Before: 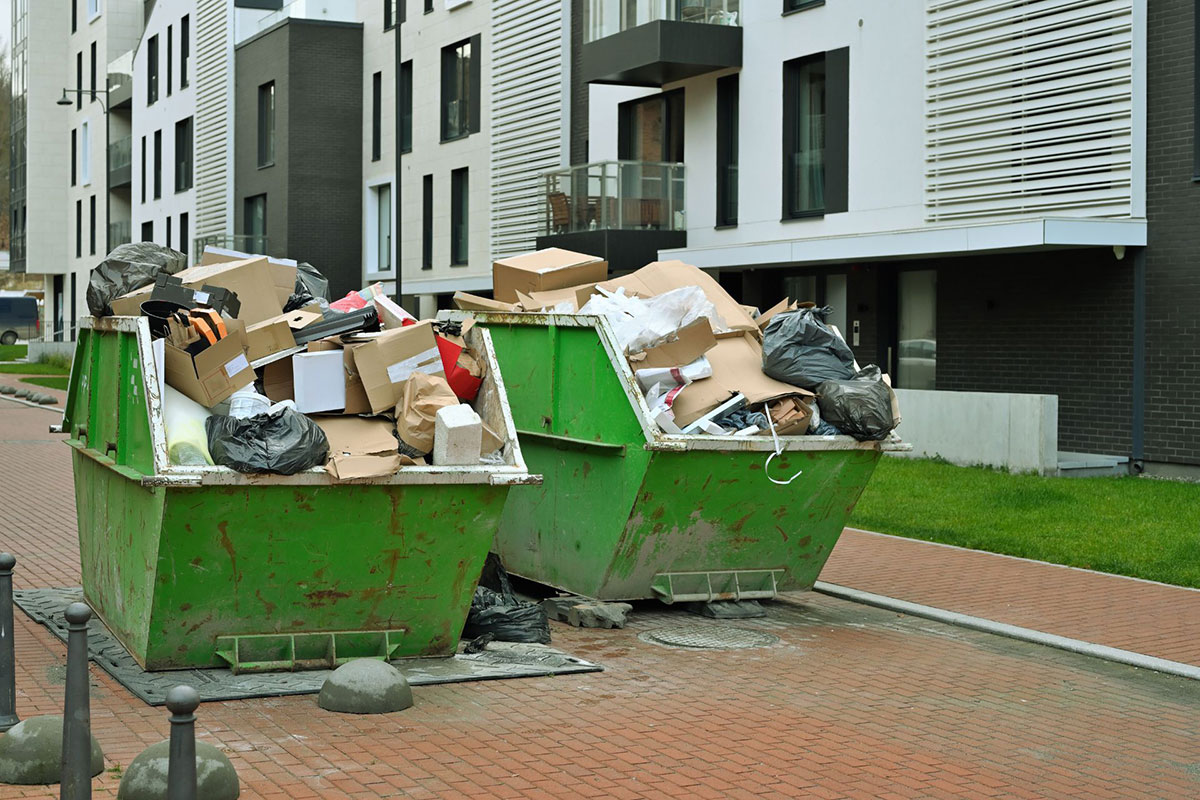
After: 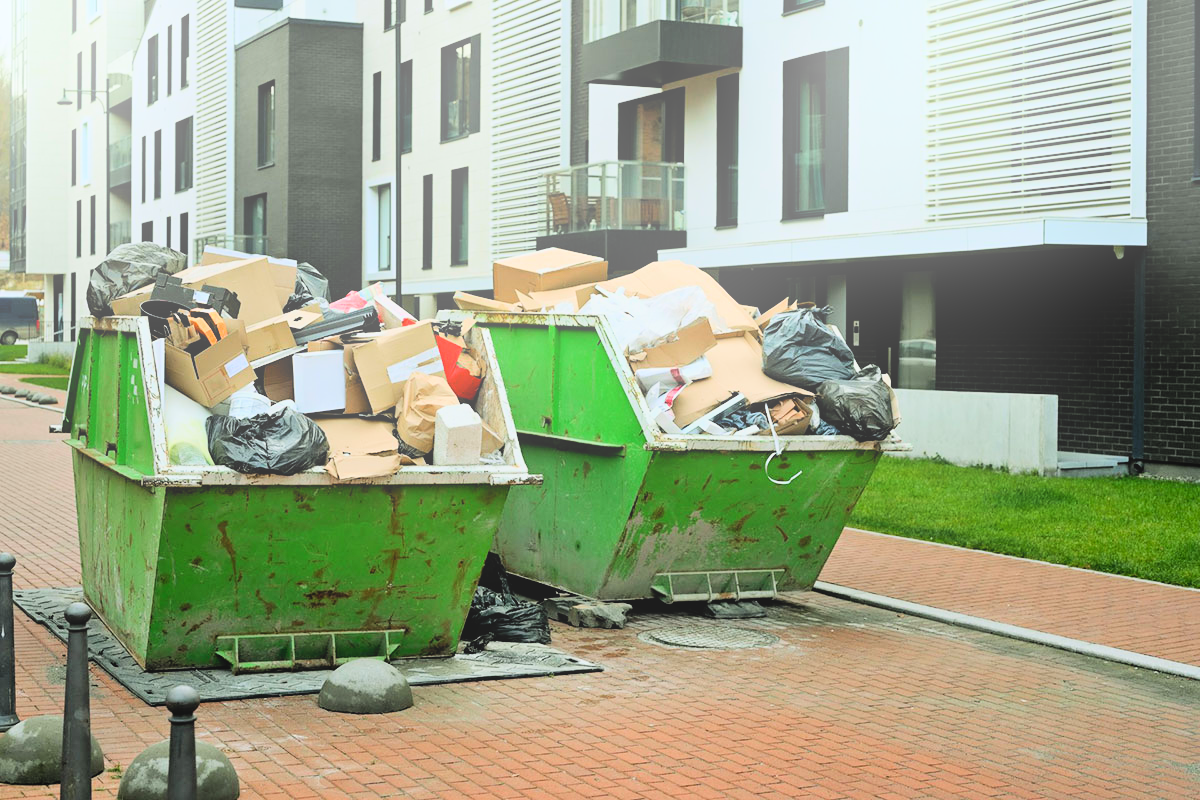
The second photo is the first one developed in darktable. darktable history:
bloom: on, module defaults
filmic rgb: black relative exposure -5 EV, hardness 2.88, contrast 1.2
contrast brightness saturation: contrast 0.2, brightness 0.16, saturation 0.22
